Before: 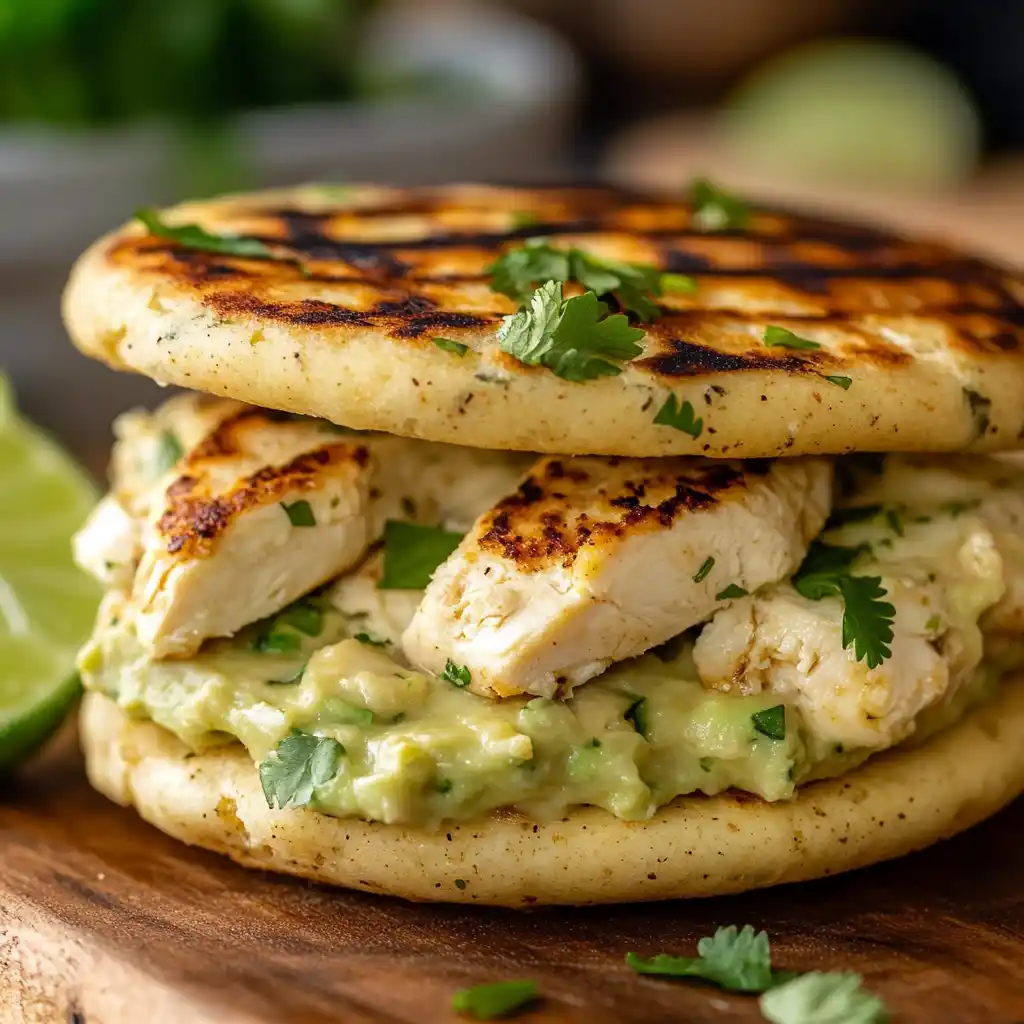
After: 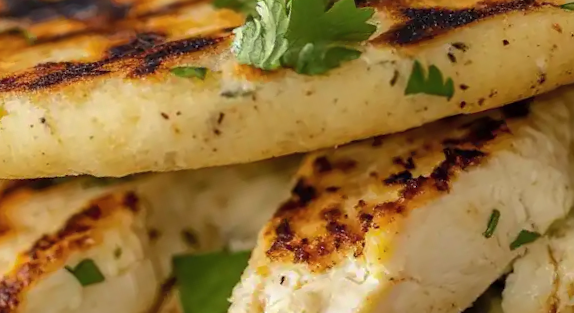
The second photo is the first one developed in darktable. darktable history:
rotate and perspective: rotation -14.8°, crop left 0.1, crop right 0.903, crop top 0.25, crop bottom 0.748
crop: left 20.932%, top 15.471%, right 21.848%, bottom 34.081%
shadows and highlights: shadows 30
contrast brightness saturation: saturation -0.05
